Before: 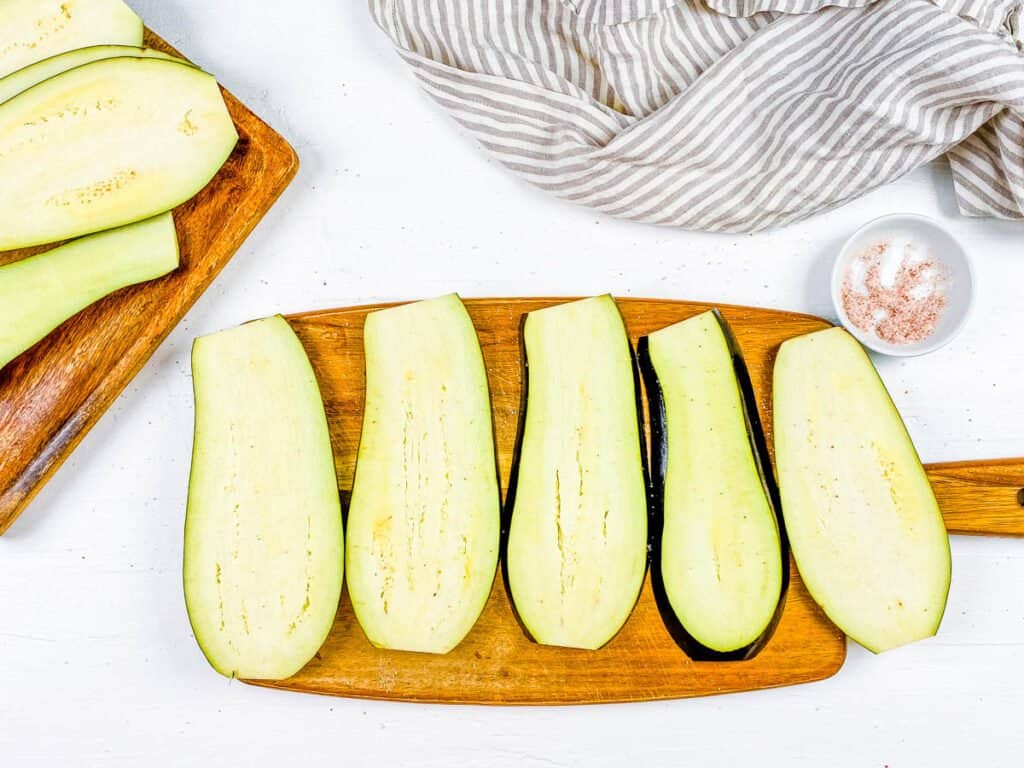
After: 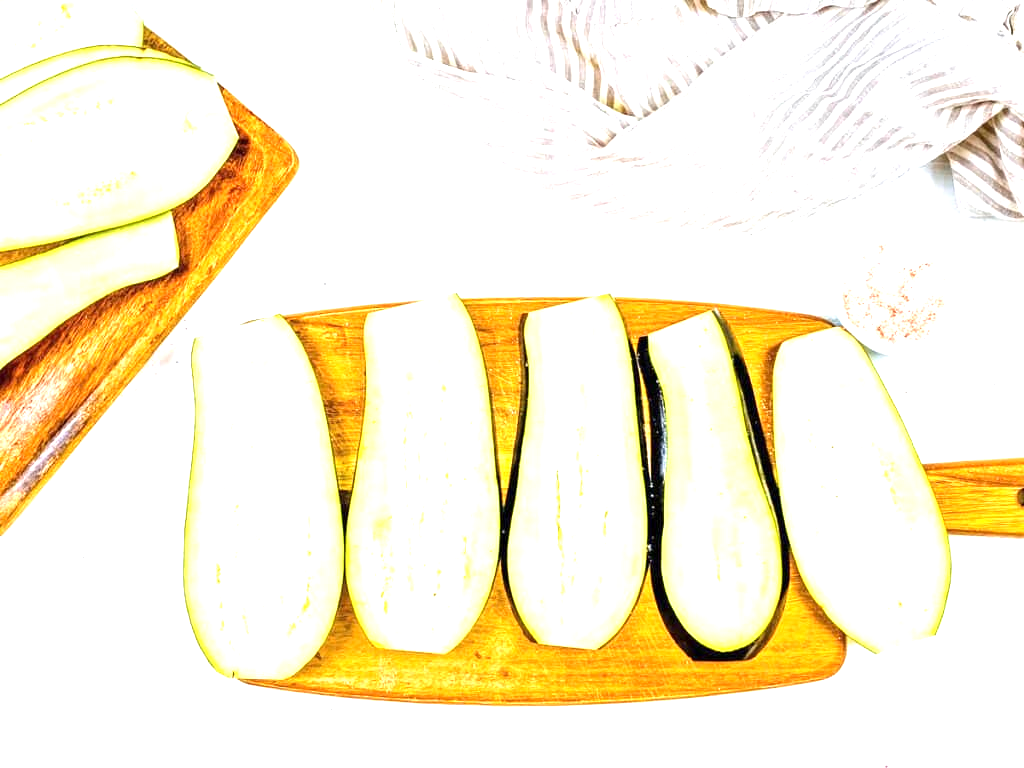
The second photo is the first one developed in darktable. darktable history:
exposure: exposure 1.214 EV, compensate highlight preservation false
